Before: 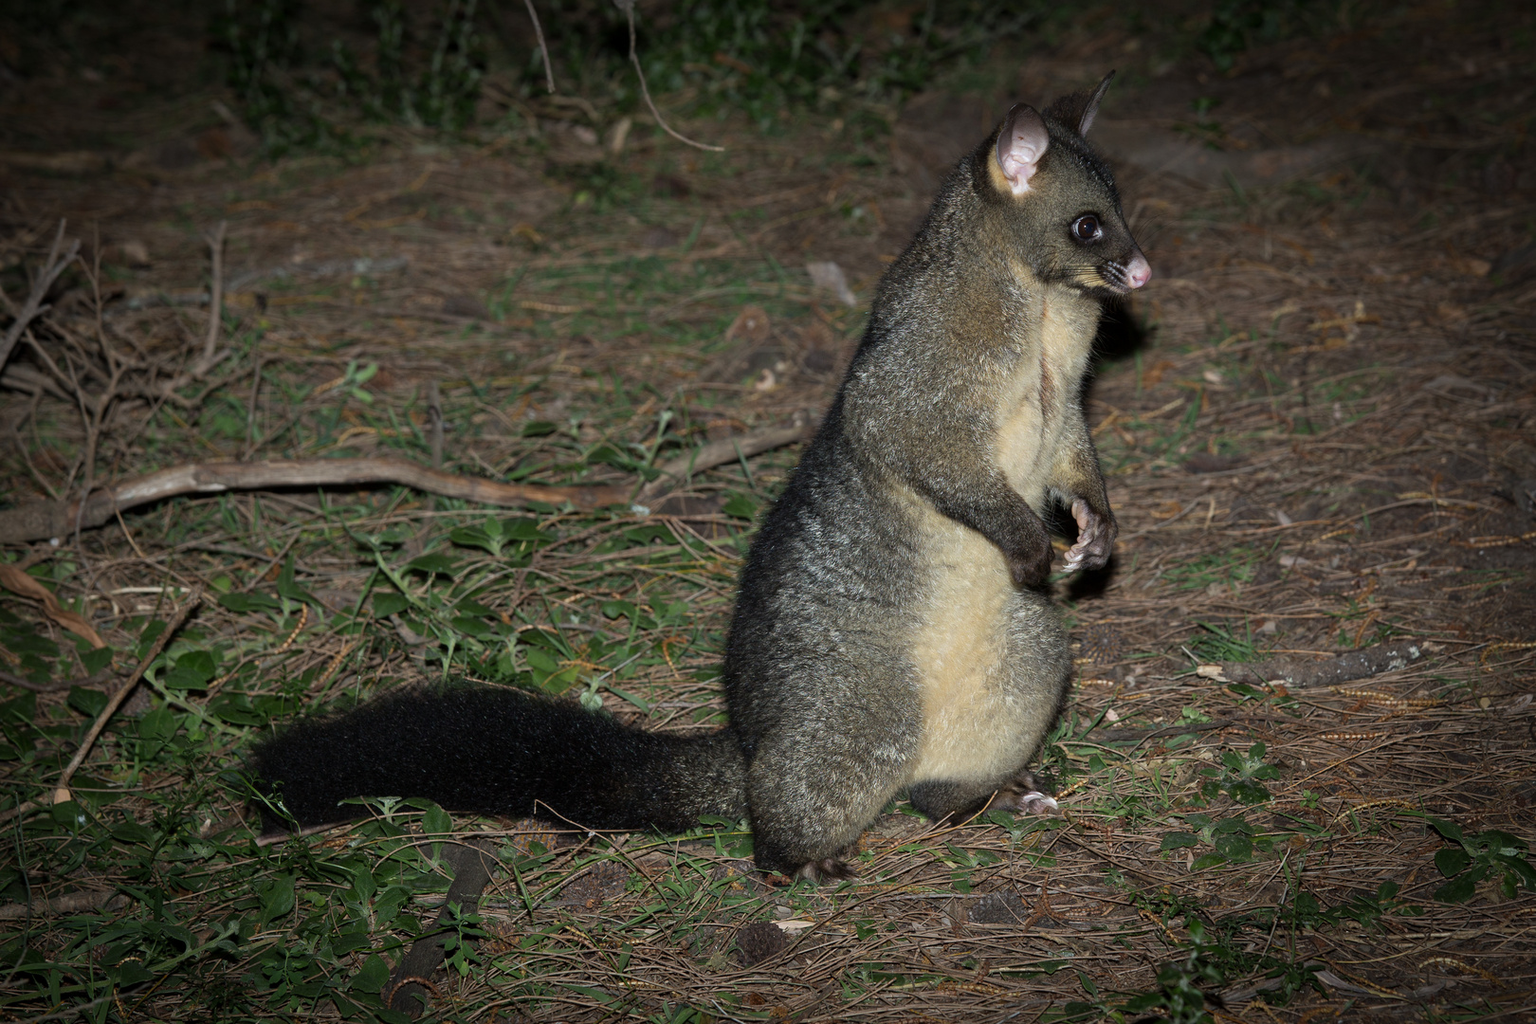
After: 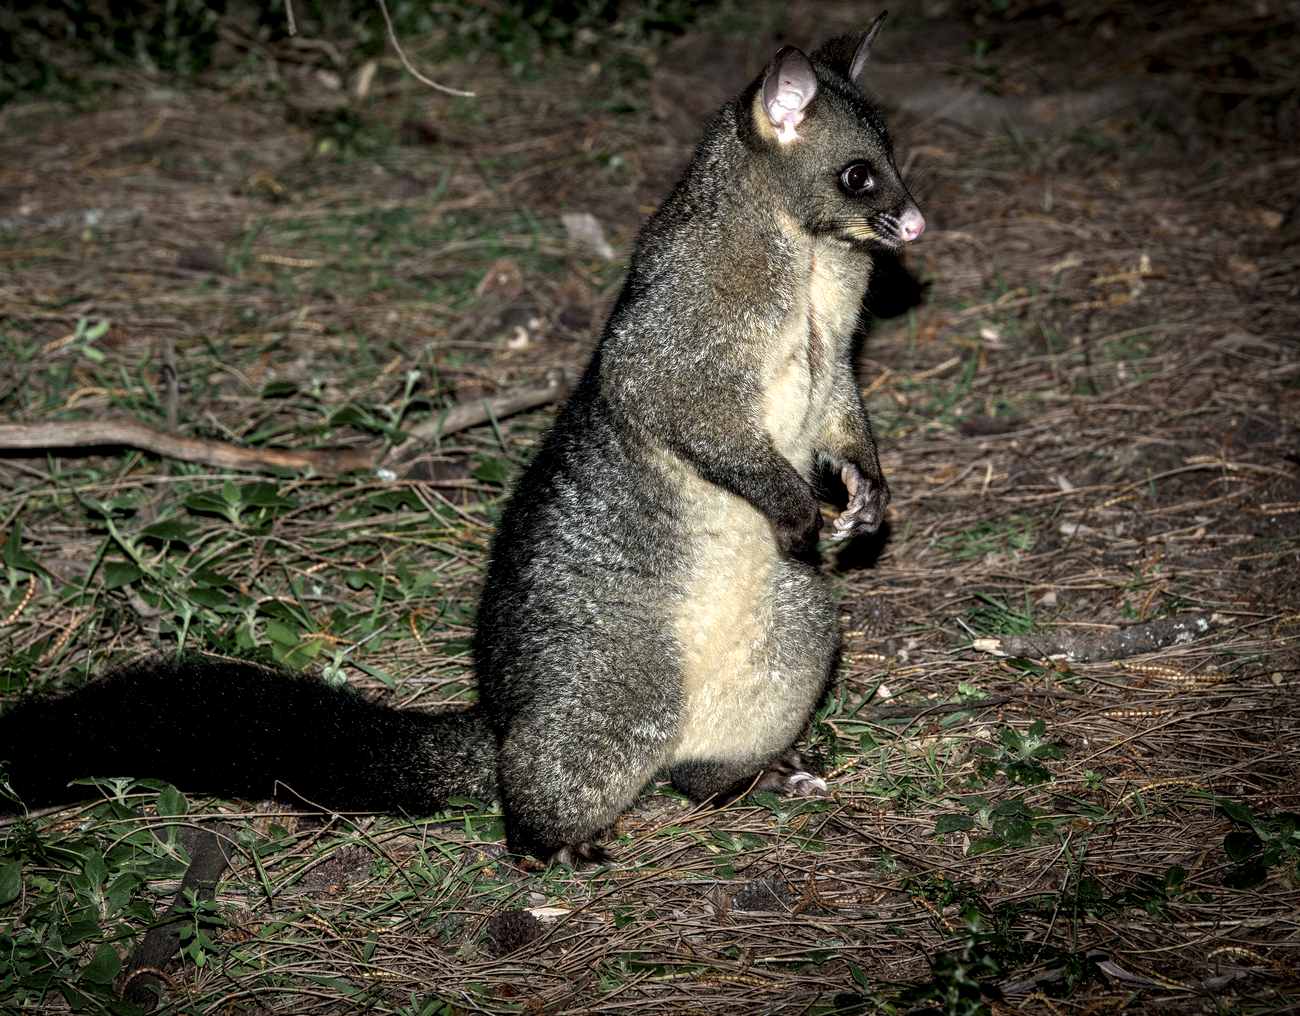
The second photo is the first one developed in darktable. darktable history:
crop and rotate: left 17.876%, top 5.921%, right 1.86%
local contrast: highlights 16%, detail 188%
